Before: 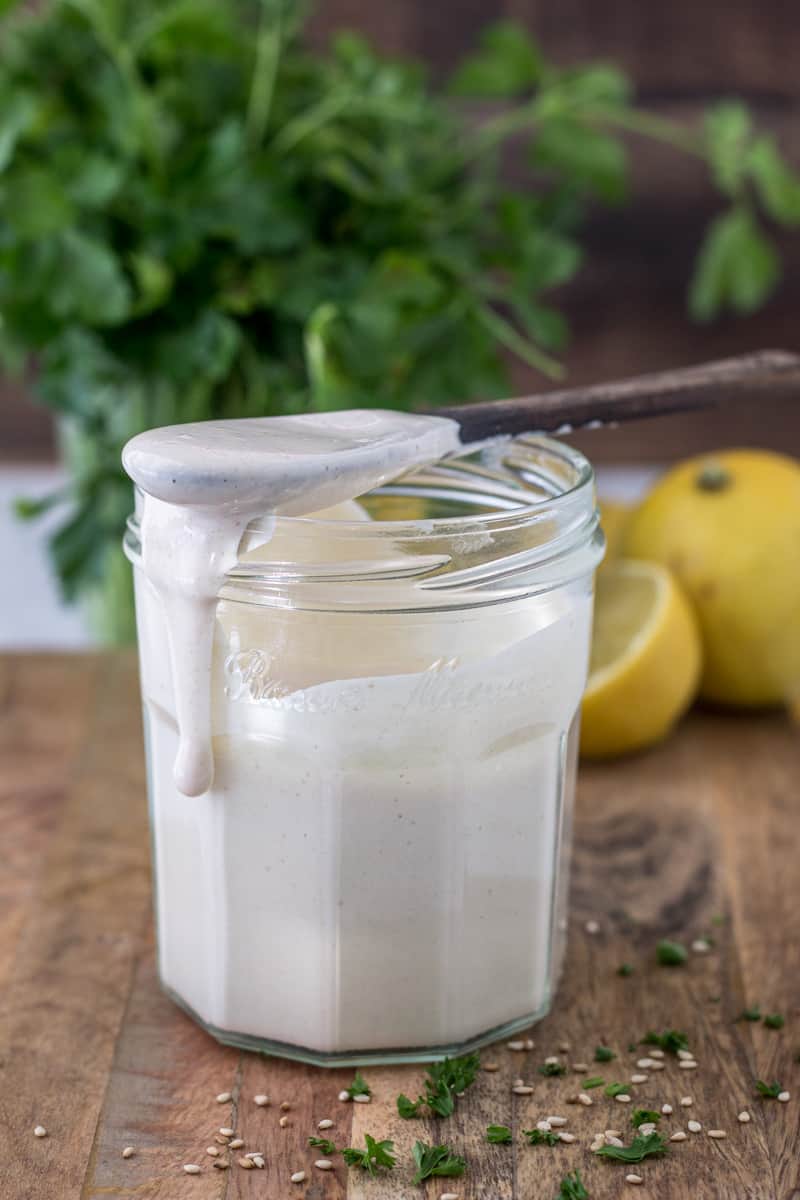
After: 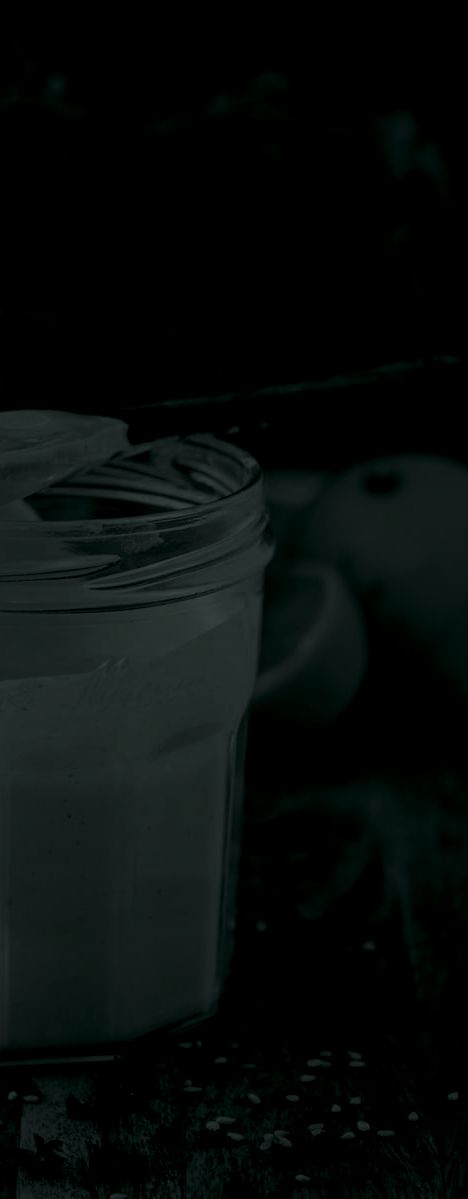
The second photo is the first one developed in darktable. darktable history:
colorize: hue 90°, saturation 19%, lightness 1.59%, version 1
tone equalizer: -8 EV -0.417 EV, -7 EV -0.389 EV, -6 EV -0.333 EV, -5 EV -0.222 EV, -3 EV 0.222 EV, -2 EV 0.333 EV, -1 EV 0.389 EV, +0 EV 0.417 EV, edges refinement/feathering 500, mask exposure compensation -1.57 EV, preserve details no
crop: left 41.402%
color zones: curves: ch0 [(0.27, 0.396) (0.563, 0.504) (0.75, 0.5) (0.787, 0.307)]
color balance rgb: perceptual saturation grading › global saturation 30%, global vibrance 20%
exposure: exposure -1.468 EV, compensate highlight preservation false
color balance: lift [1, 1.001, 0.999, 1.001], gamma [1, 1.004, 1.007, 0.993], gain [1, 0.991, 0.987, 1.013], contrast 10%, output saturation 120%
